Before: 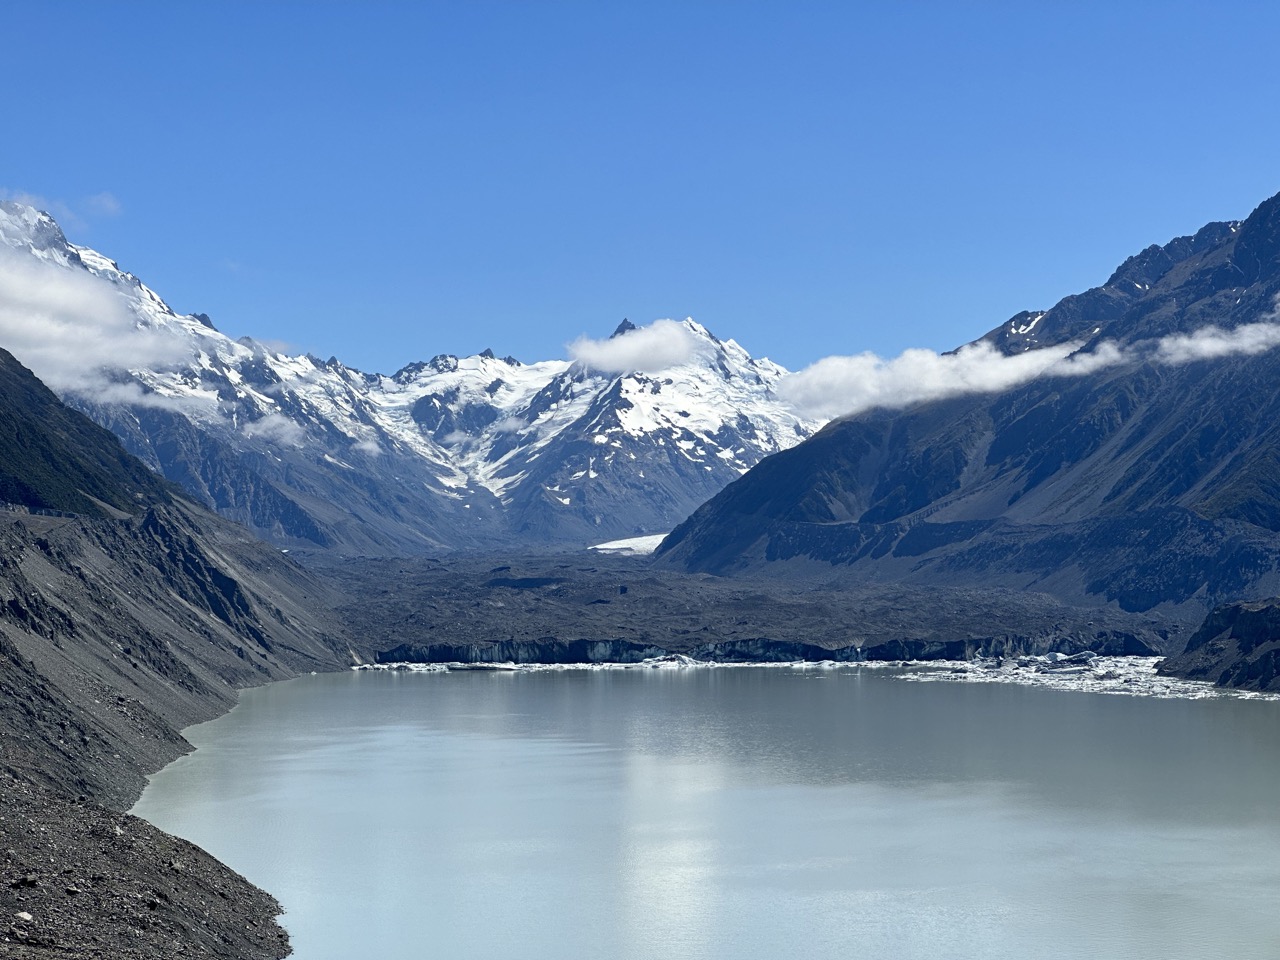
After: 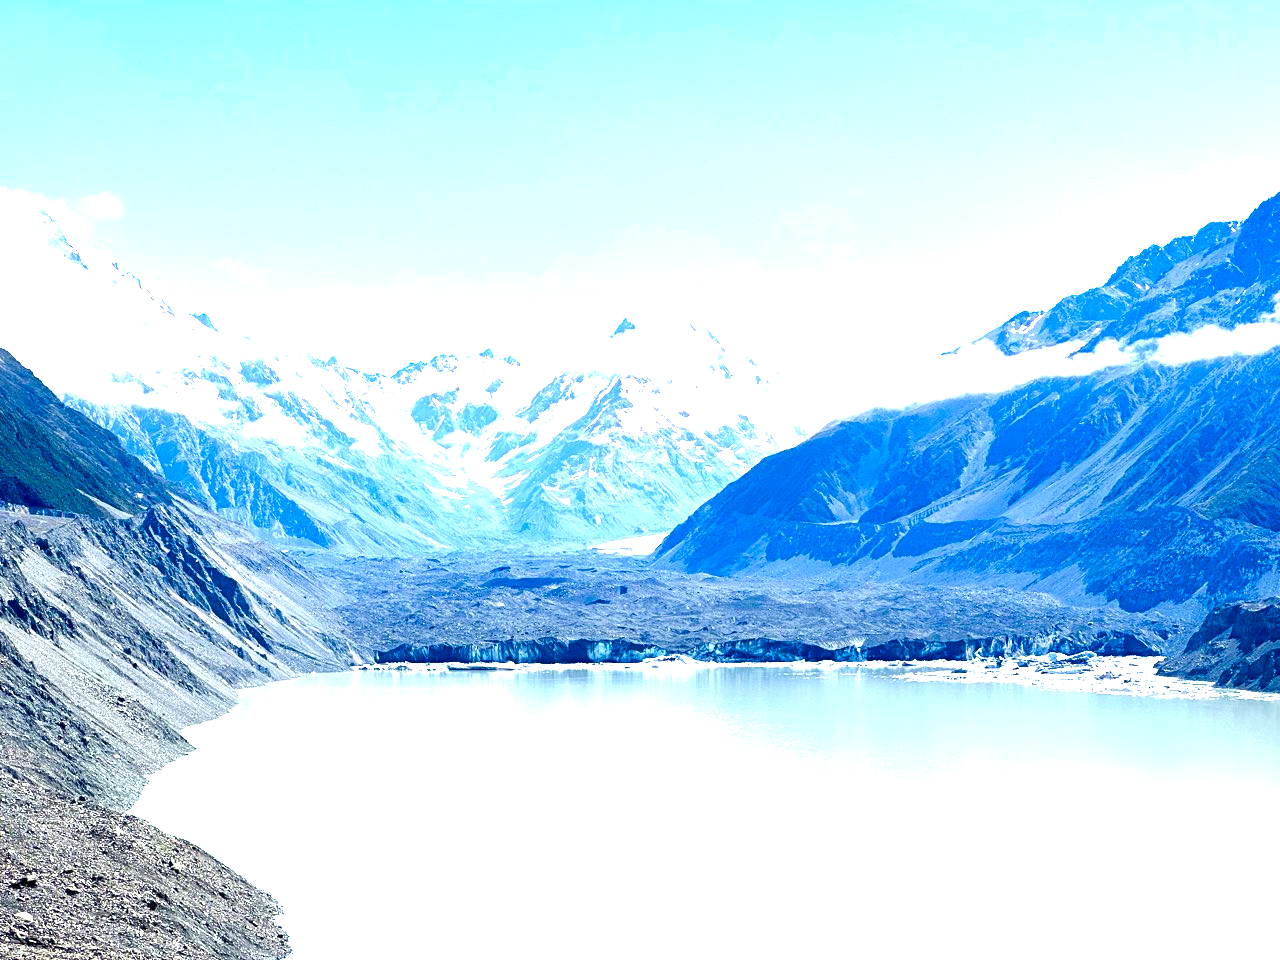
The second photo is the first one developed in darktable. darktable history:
color balance rgb: perceptual saturation grading › global saturation 20%, perceptual saturation grading › highlights -50.429%, perceptual saturation grading › shadows 30.58%, perceptual brilliance grading › global brilliance 12.02%, global vibrance 35.136%, contrast 9.869%
exposure: black level correction 0, exposure 1.99 EV, compensate exposure bias true, compensate highlight preservation false
